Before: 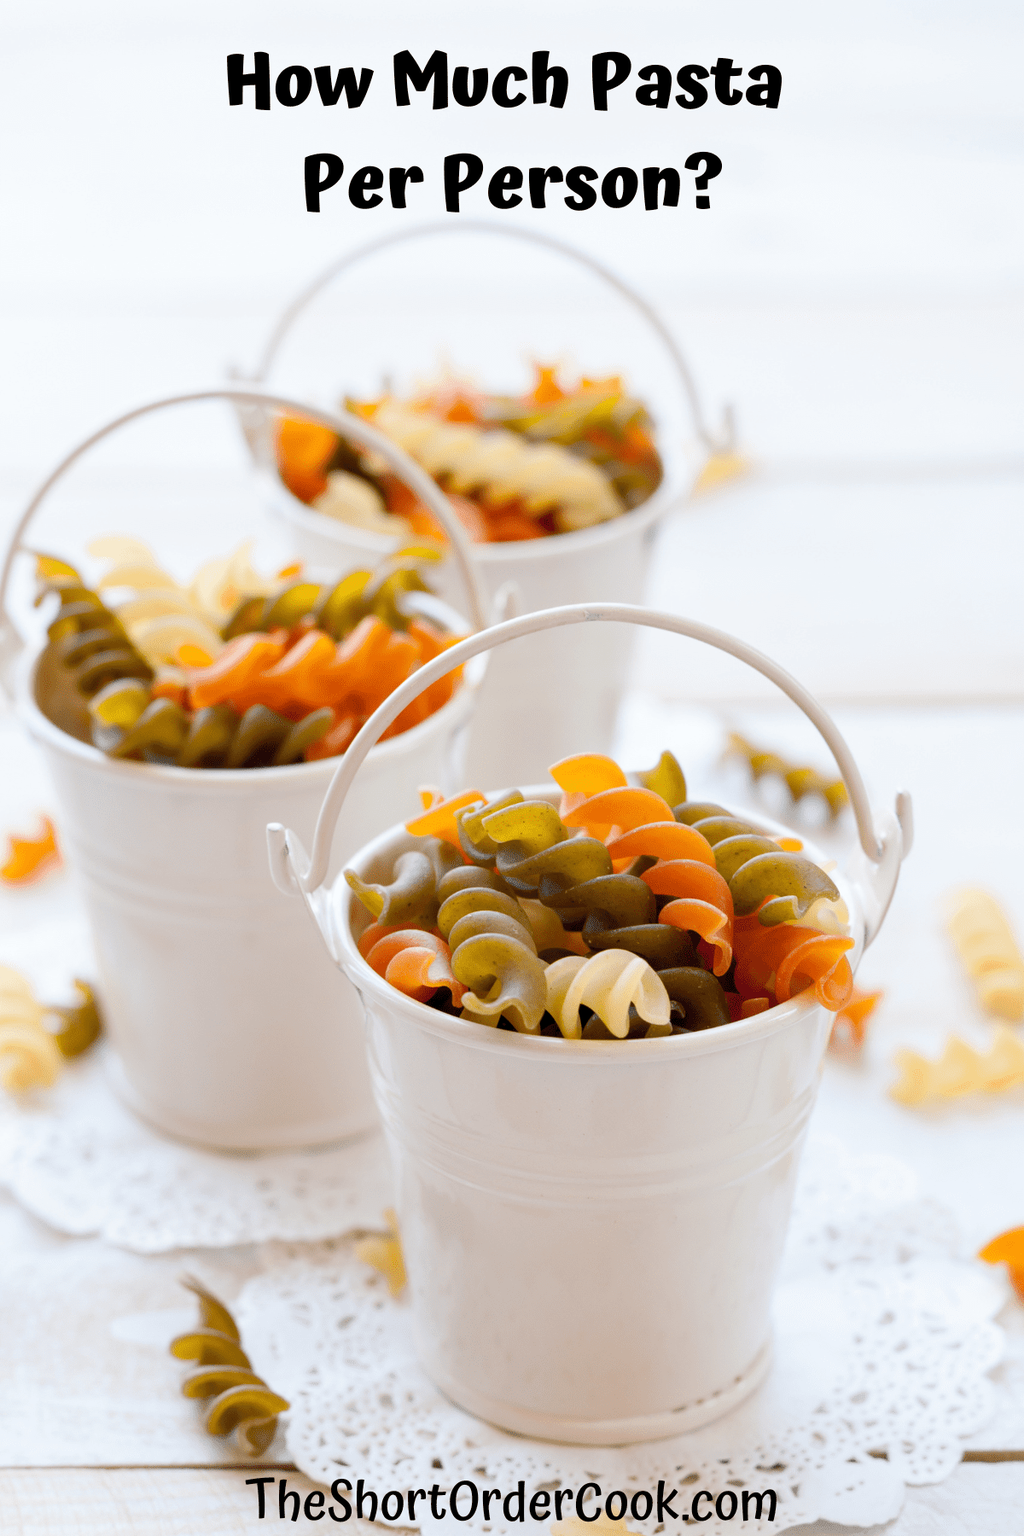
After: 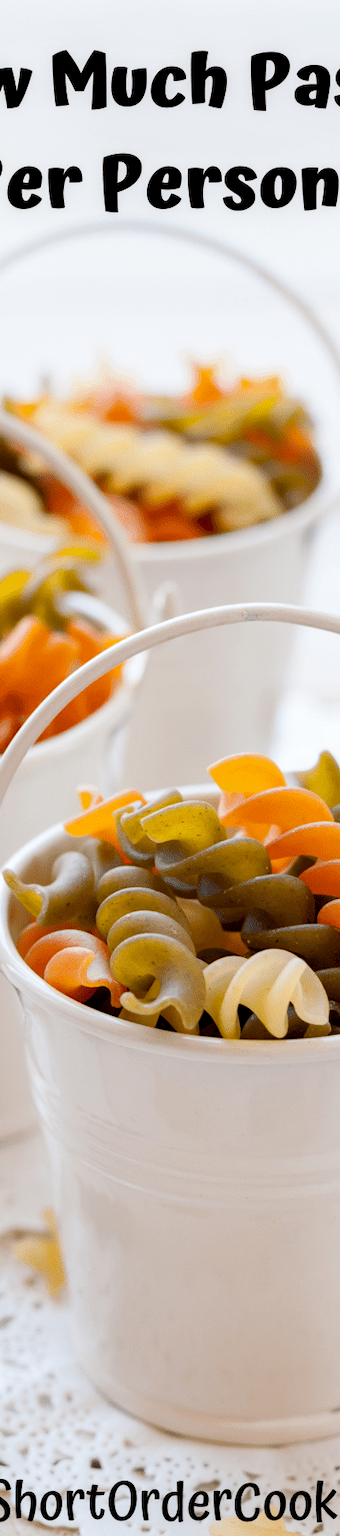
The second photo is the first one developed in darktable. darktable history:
crop: left 33.36%, right 33.36%
local contrast: highlights 61%, shadows 106%, detail 107%, midtone range 0.529
